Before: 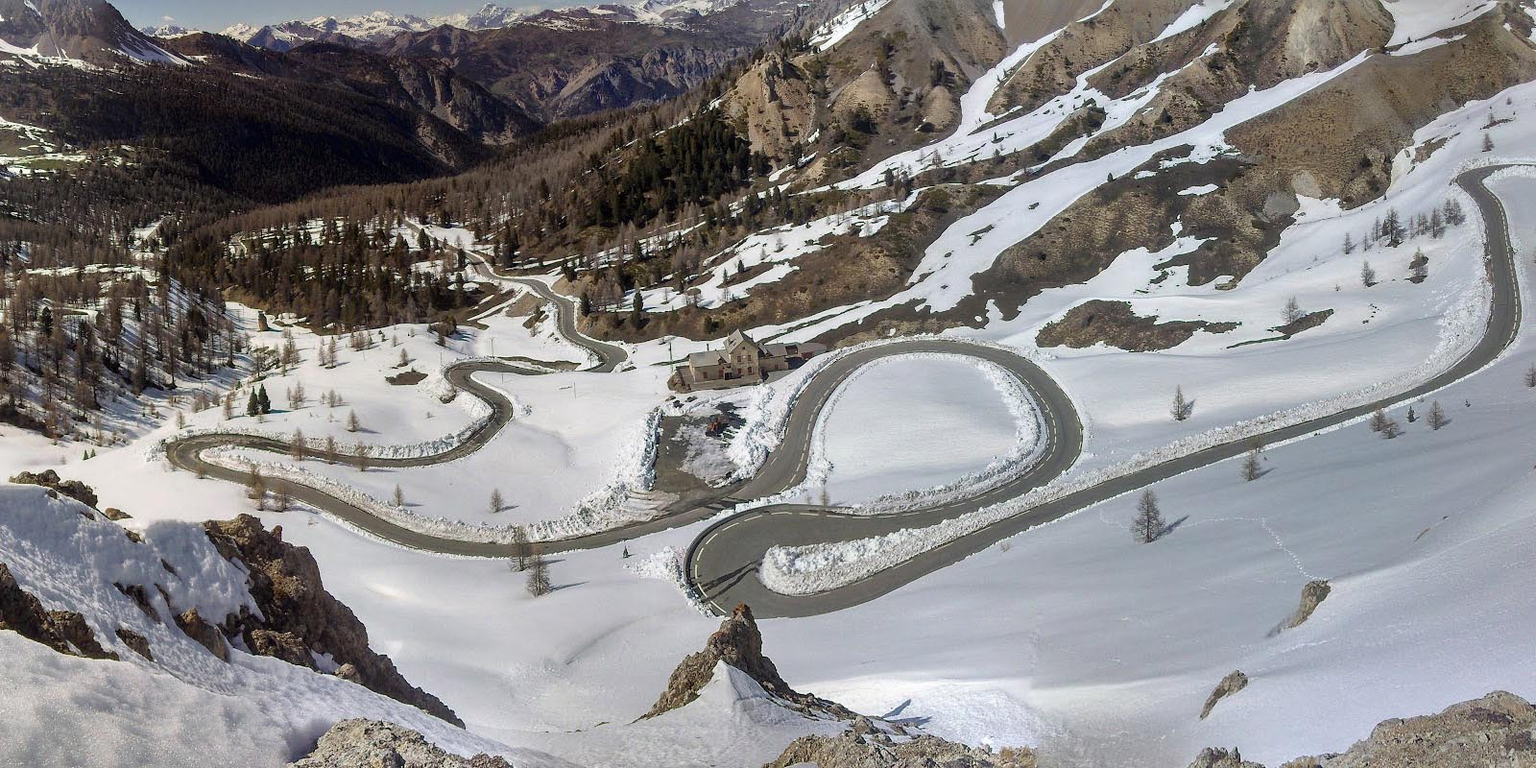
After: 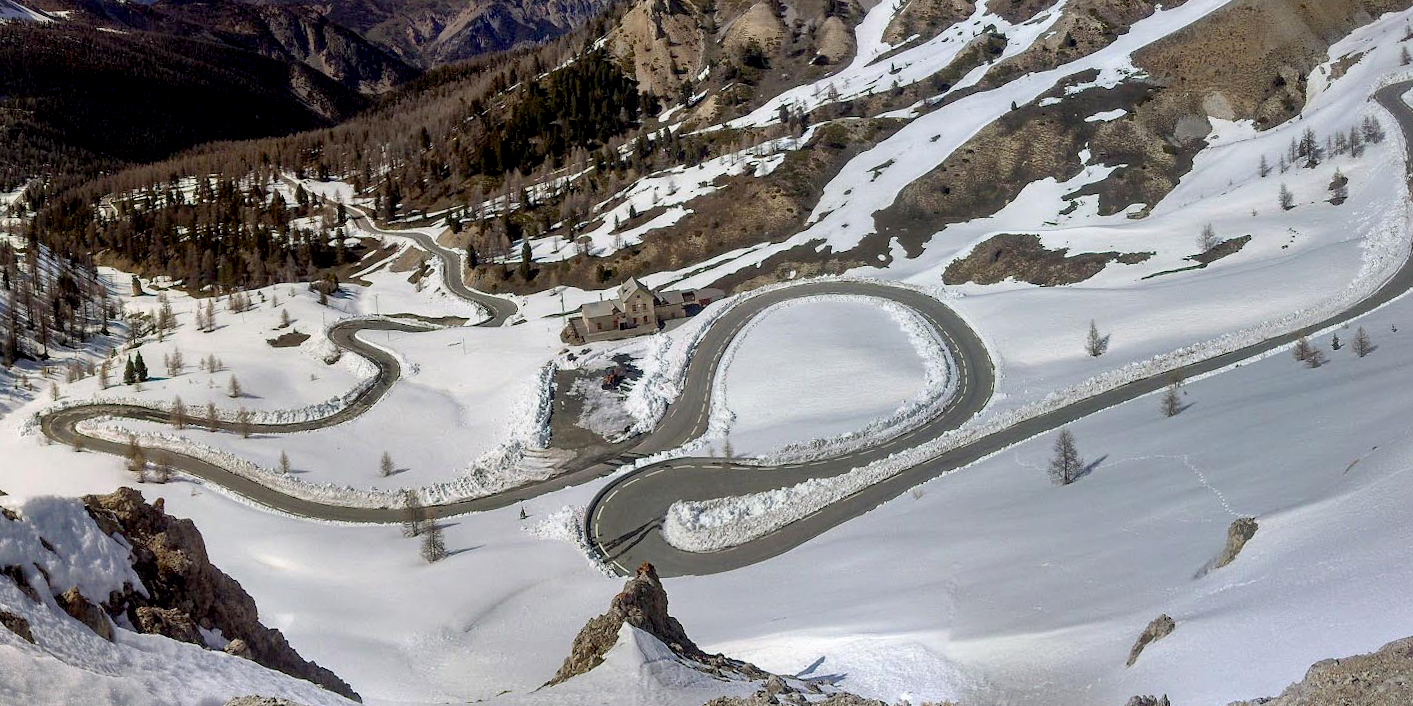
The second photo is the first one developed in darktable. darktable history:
exposure: black level correction 0.01, exposure 0.011 EV, compensate highlight preservation false
crop and rotate: angle 1.96°, left 5.673%, top 5.673%
